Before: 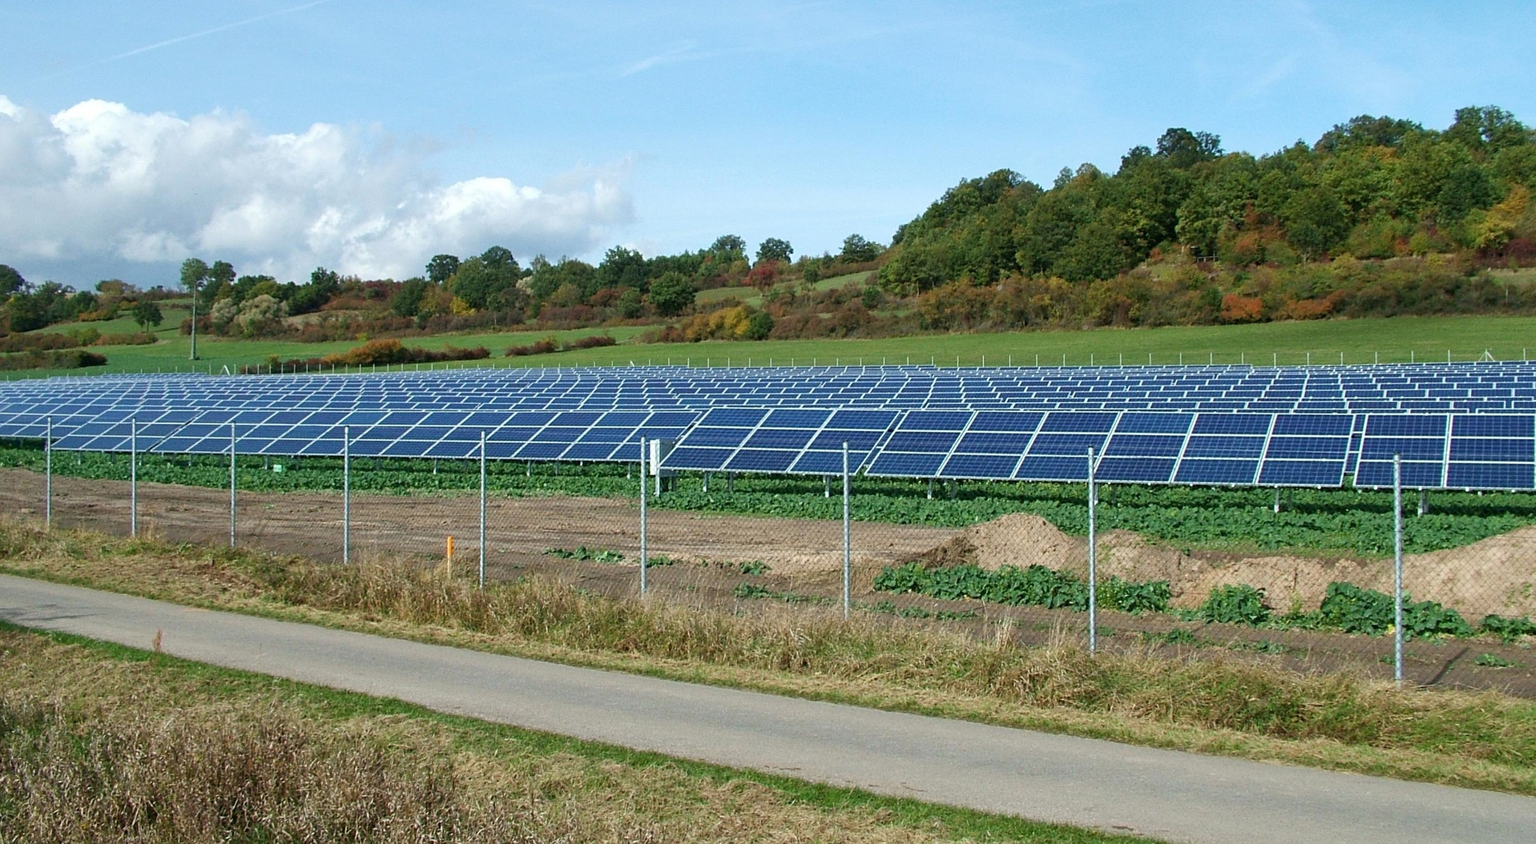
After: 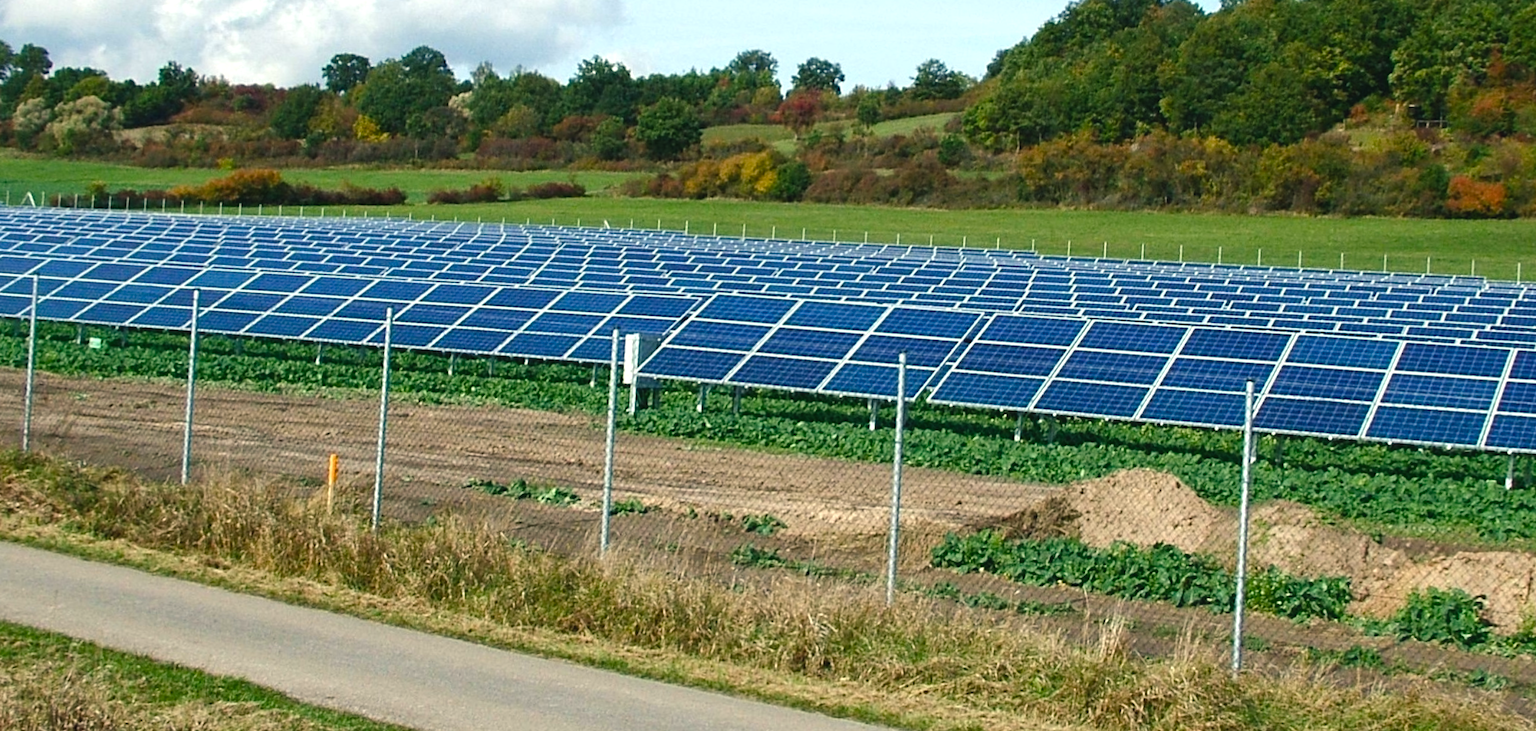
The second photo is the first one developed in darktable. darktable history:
exposure: exposure -0.05 EV
tone equalizer: -8 EV -0.417 EV, -7 EV -0.389 EV, -6 EV -0.333 EV, -5 EV -0.222 EV, -3 EV 0.222 EV, -2 EV 0.333 EV, -1 EV 0.389 EV, +0 EV 0.417 EV, edges refinement/feathering 500, mask exposure compensation -1.57 EV, preserve details no
crop and rotate: angle -3.37°, left 9.79%, top 20.73%, right 12.42%, bottom 11.82%
color balance rgb: shadows lift › chroma 2%, shadows lift › hue 219.6°, power › hue 313.2°, highlights gain › chroma 3%, highlights gain › hue 75.6°, global offset › luminance 0.5%, perceptual saturation grading › global saturation 15.33%, perceptual saturation grading › highlights -19.33%, perceptual saturation grading › shadows 20%, global vibrance 20%
color correction: saturation 0.99
